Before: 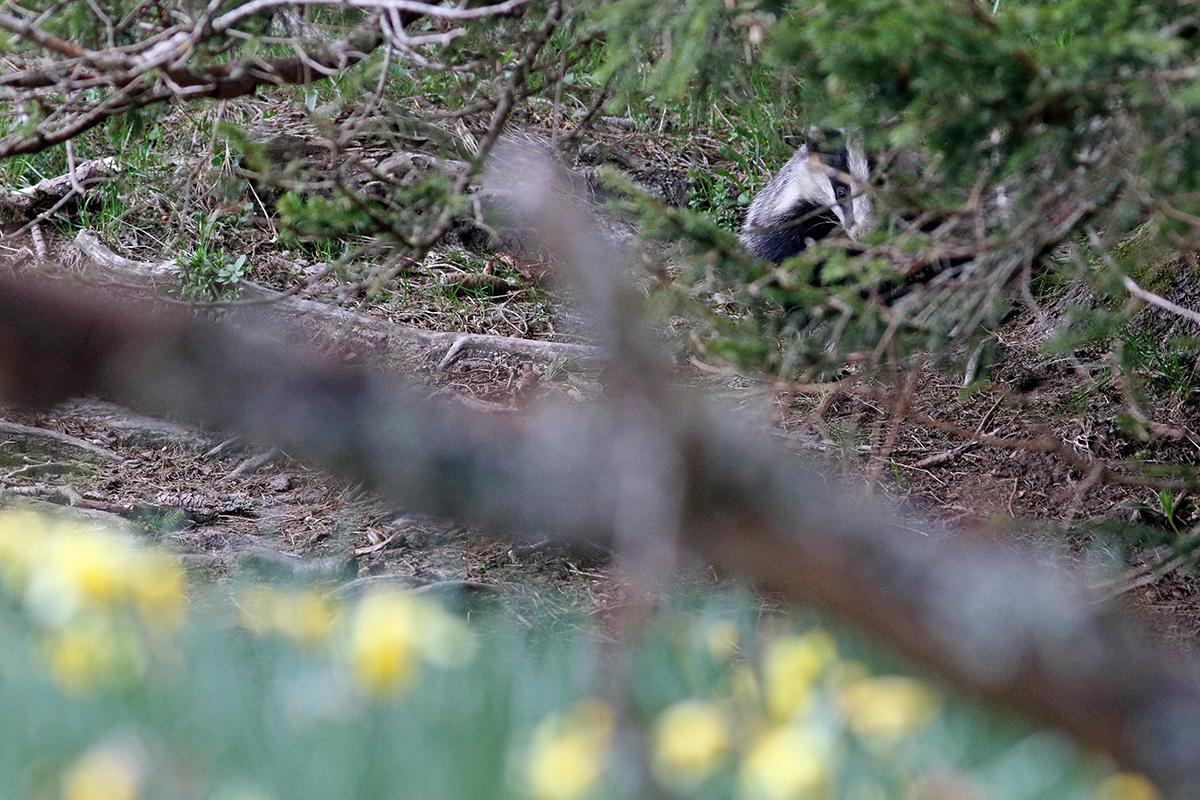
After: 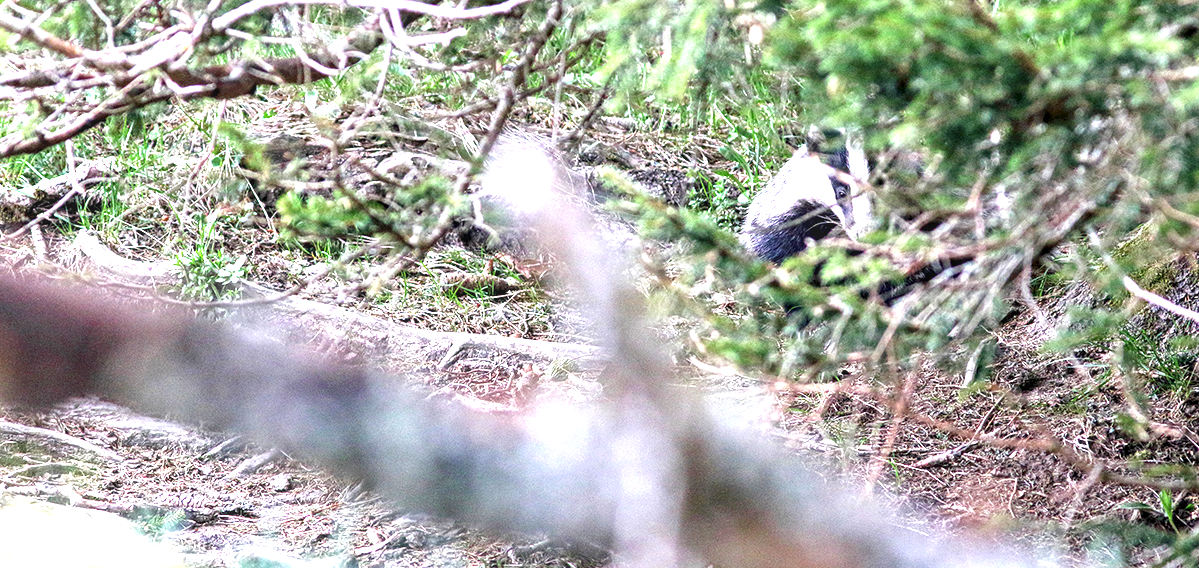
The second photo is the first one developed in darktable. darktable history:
exposure: black level correction 0, exposure 1.29 EV, compensate exposure bias true, compensate highlight preservation false
local contrast: on, module defaults
crop: right 0%, bottom 28.926%
